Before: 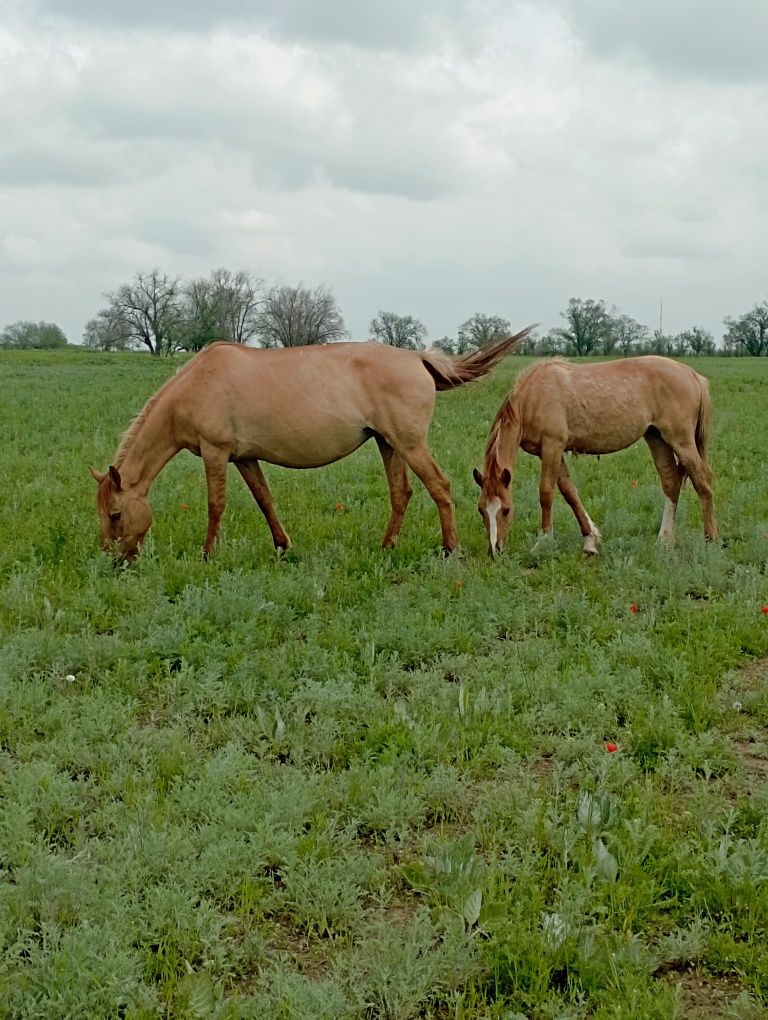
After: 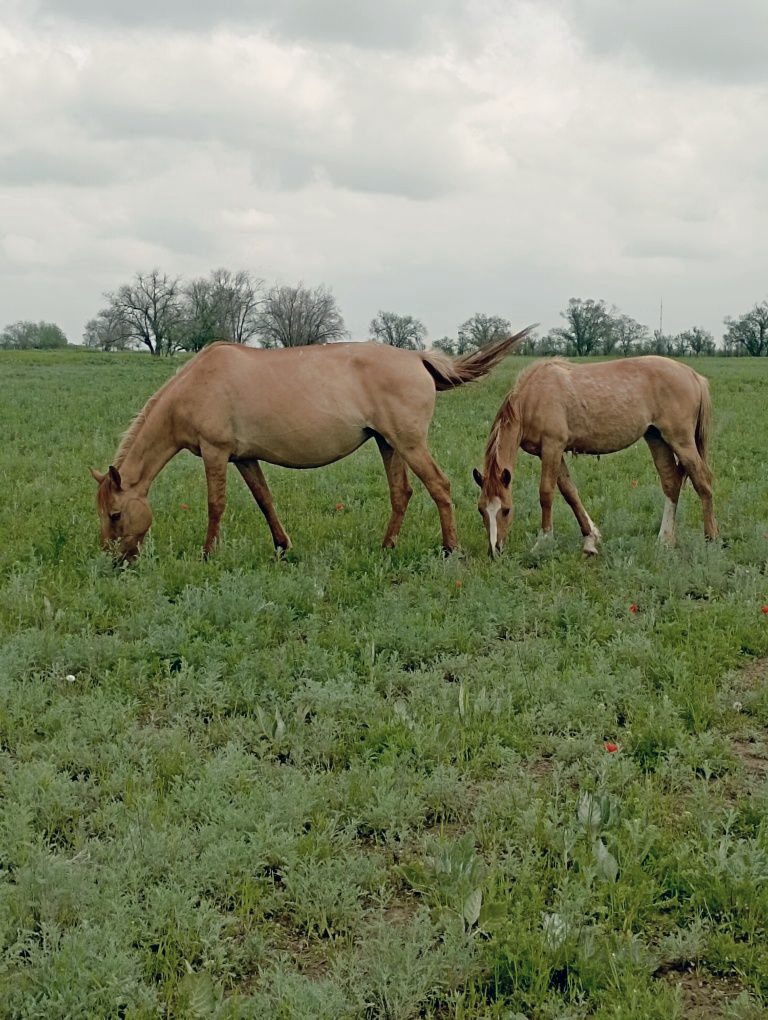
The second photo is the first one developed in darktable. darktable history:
color correction: highlights a* 2.79, highlights b* 5, shadows a* -2.66, shadows b* -4.88, saturation 0.807
